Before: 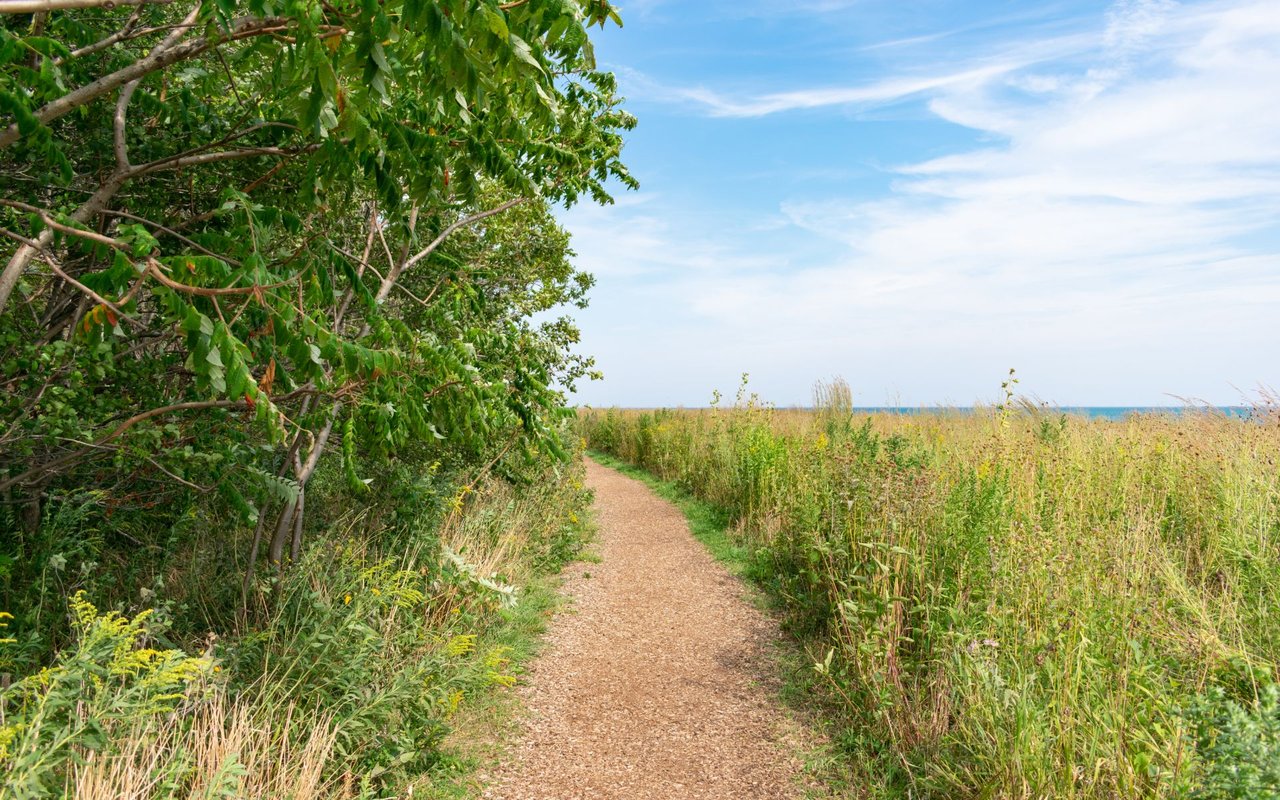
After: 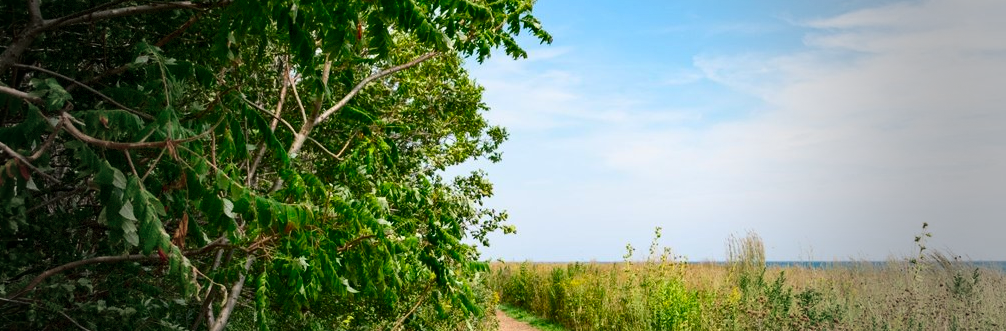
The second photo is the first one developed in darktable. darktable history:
crop: left 6.84%, top 18.352%, right 14.492%, bottom 40.245%
base curve: curves: ch0 [(0, 0) (0.989, 0.992)], preserve colors none
color balance rgb: shadows lift › luminance -7.452%, shadows lift › chroma 2.3%, shadows lift › hue 163.75°, global offset › hue 169.89°, perceptual saturation grading › global saturation 0.064%, perceptual brilliance grading › global brilliance 1.264%, perceptual brilliance grading › highlights -3.883%
contrast brightness saturation: contrast 0.188, brightness -0.107, saturation 0.213
vignetting: fall-off start 33.87%, fall-off radius 64.91%, width/height ratio 0.961, dithering 8-bit output, unbound false
